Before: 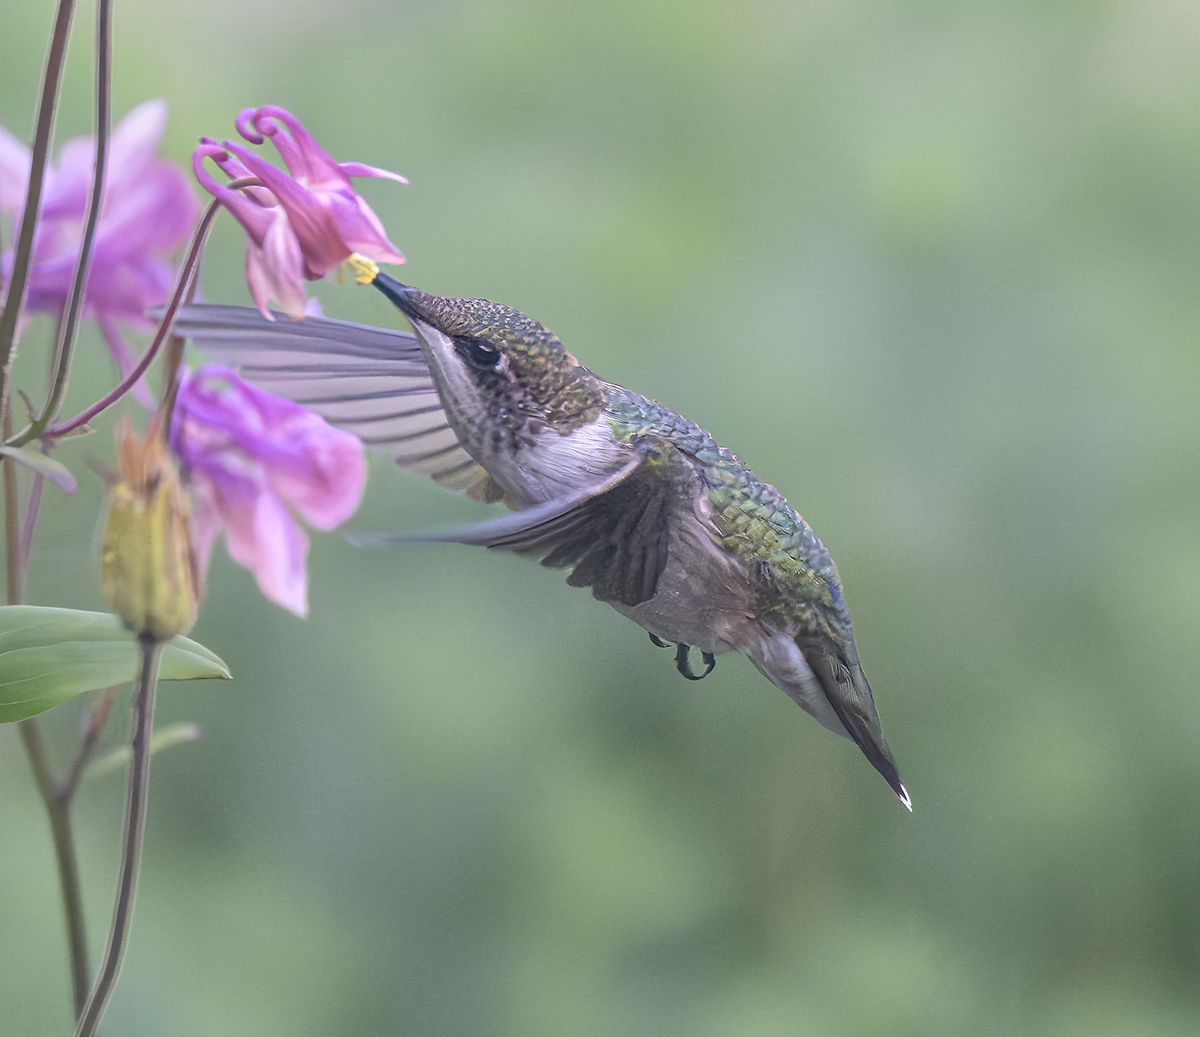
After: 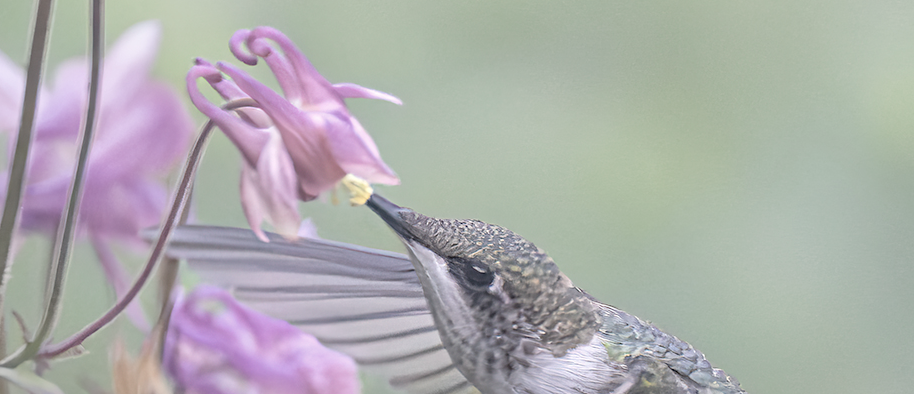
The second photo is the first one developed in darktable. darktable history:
crop: left 0.553%, top 7.632%, right 23.203%, bottom 54.353%
contrast brightness saturation: brightness 0.181, saturation -0.49
haze removal: adaptive false
